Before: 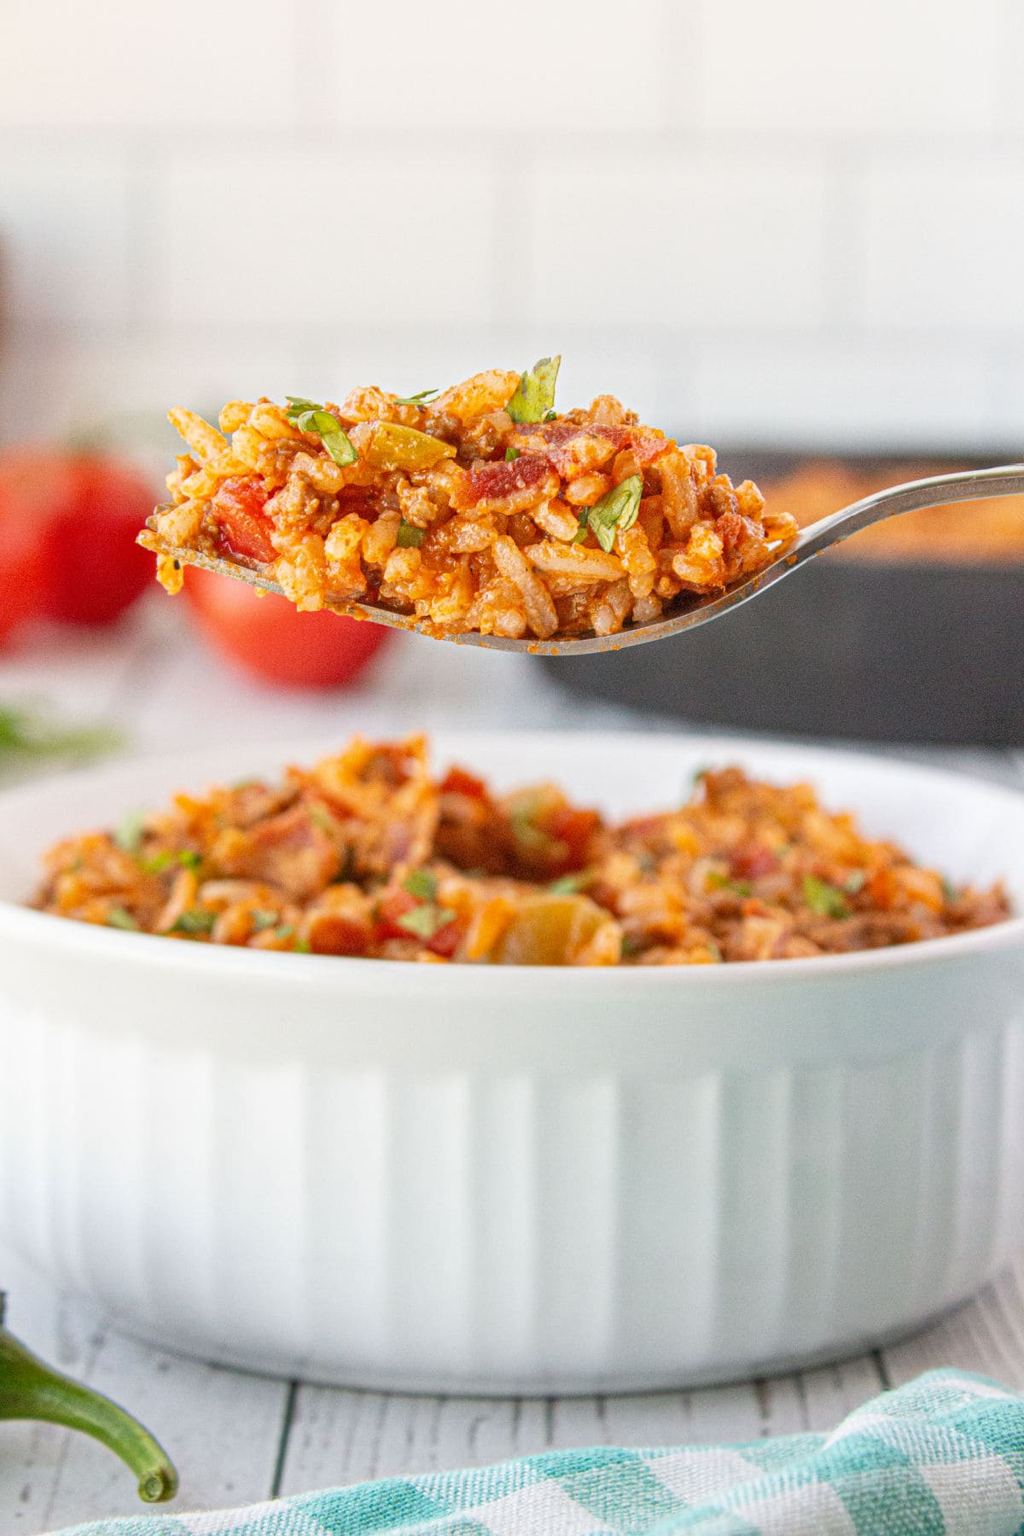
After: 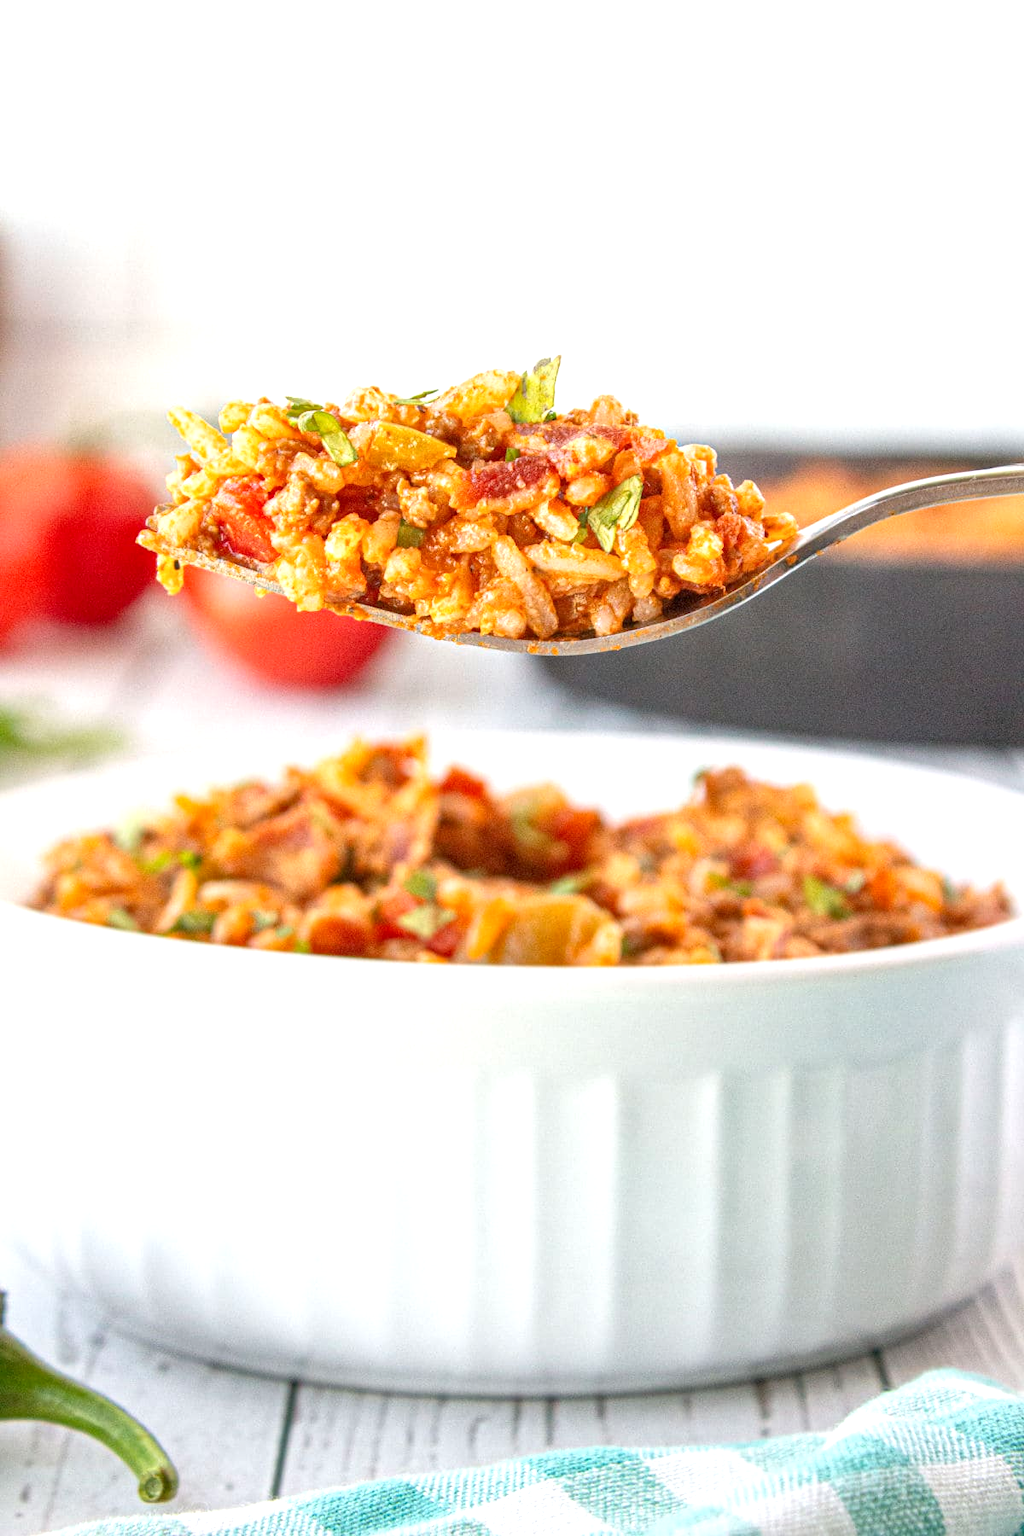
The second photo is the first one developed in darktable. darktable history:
local contrast: mode bilateral grid, contrast 21, coarseness 51, detail 120%, midtone range 0.2
exposure: black level correction 0.001, exposure 0.5 EV, compensate highlight preservation false
